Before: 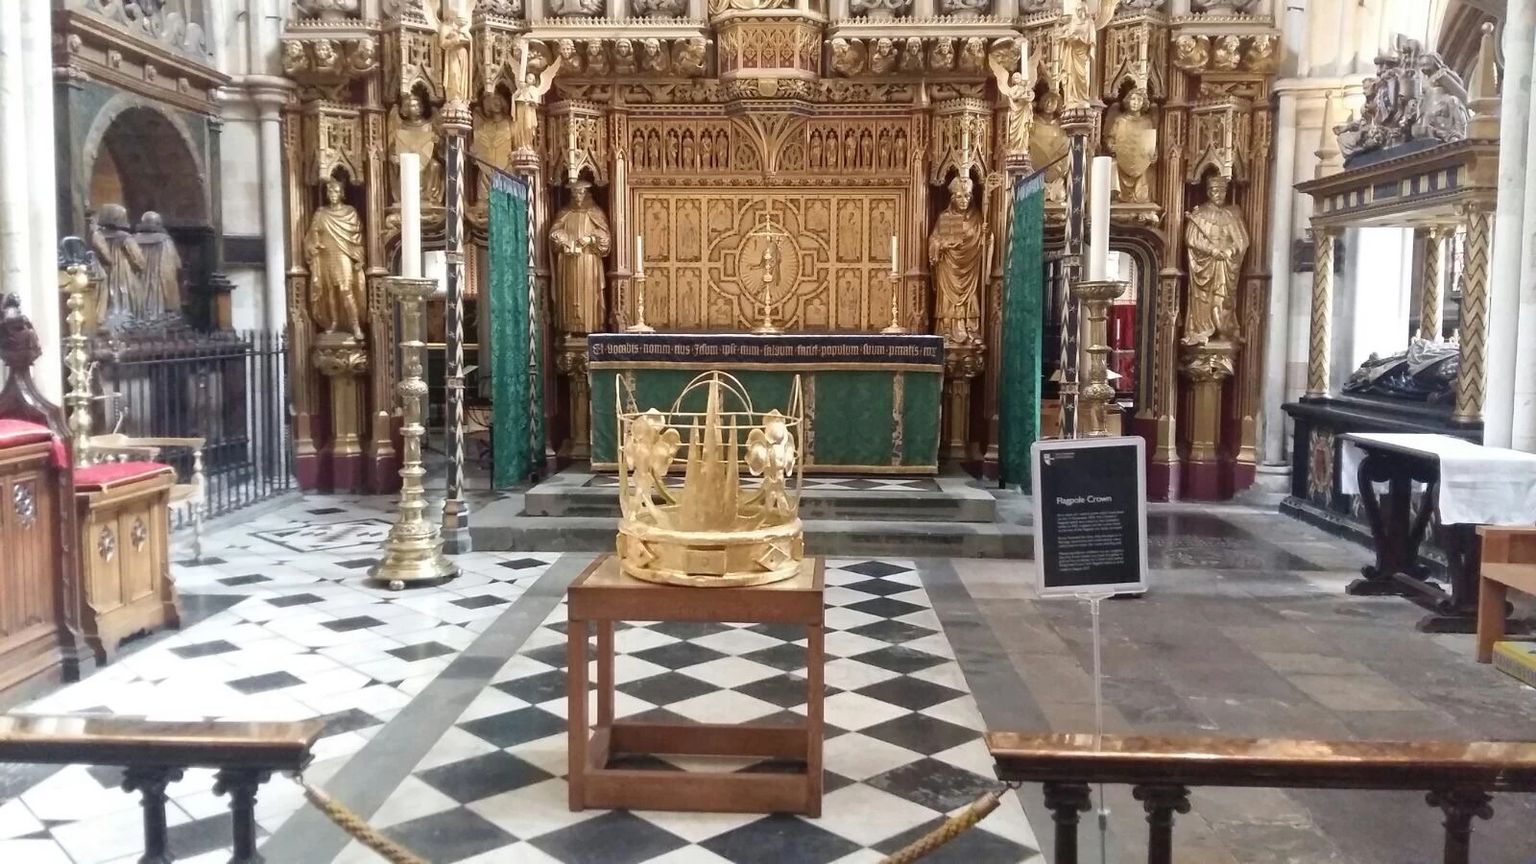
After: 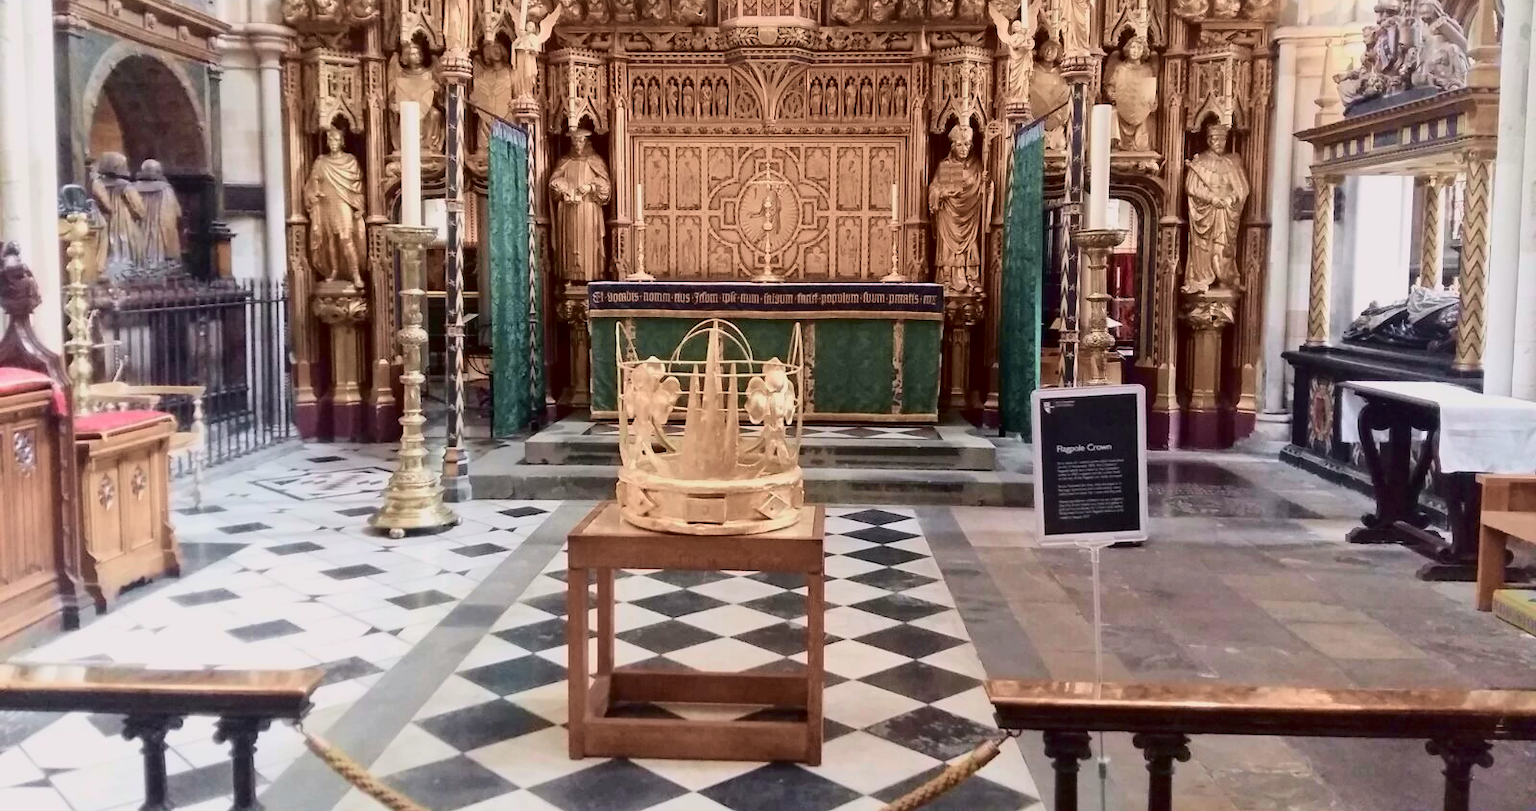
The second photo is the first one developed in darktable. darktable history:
tone curve: curves: ch0 [(0, 0) (0.049, 0.01) (0.154, 0.081) (0.491, 0.519) (0.748, 0.765) (1, 0.919)]; ch1 [(0, 0) (0.172, 0.123) (0.317, 0.272) (0.401, 0.422) (0.489, 0.496) (0.531, 0.557) (0.615, 0.612) (0.741, 0.783) (1, 1)]; ch2 [(0, 0) (0.411, 0.424) (0.483, 0.478) (0.544, 0.56) (0.686, 0.638) (1, 1)], color space Lab, independent channels, preserve colors none
crop and rotate: top 6.047%
